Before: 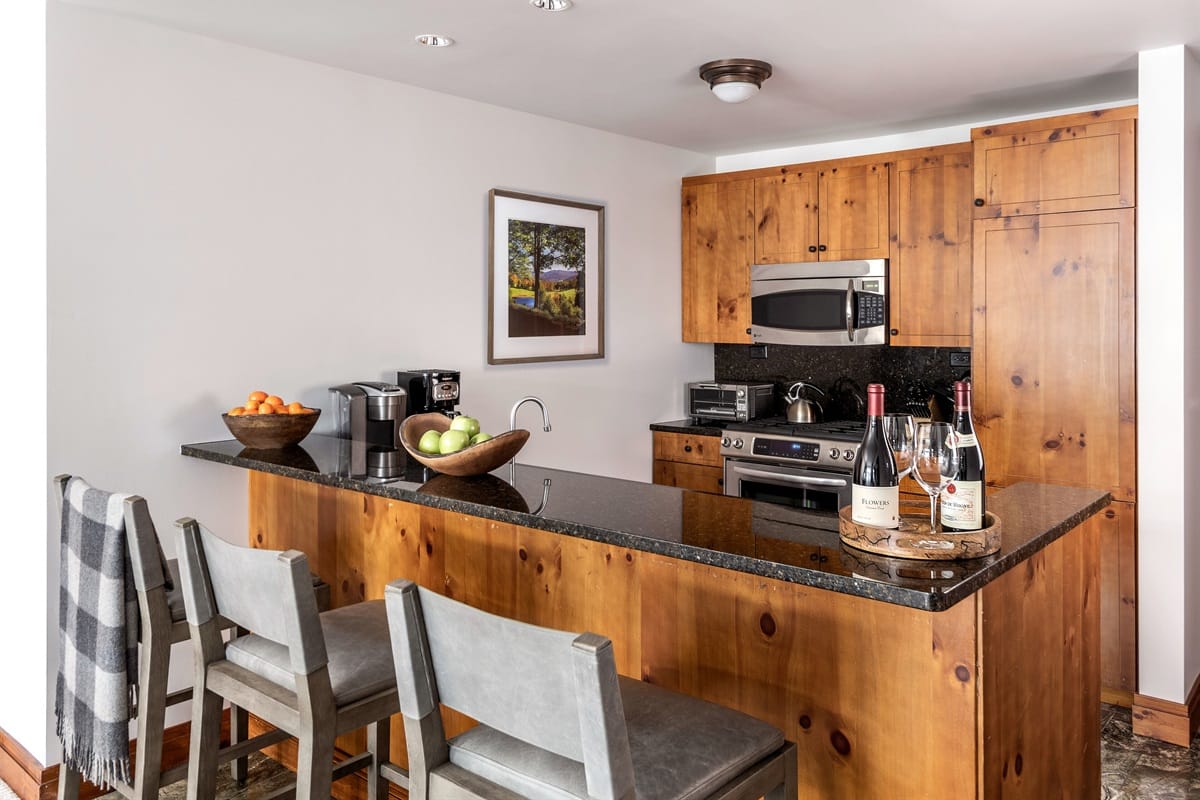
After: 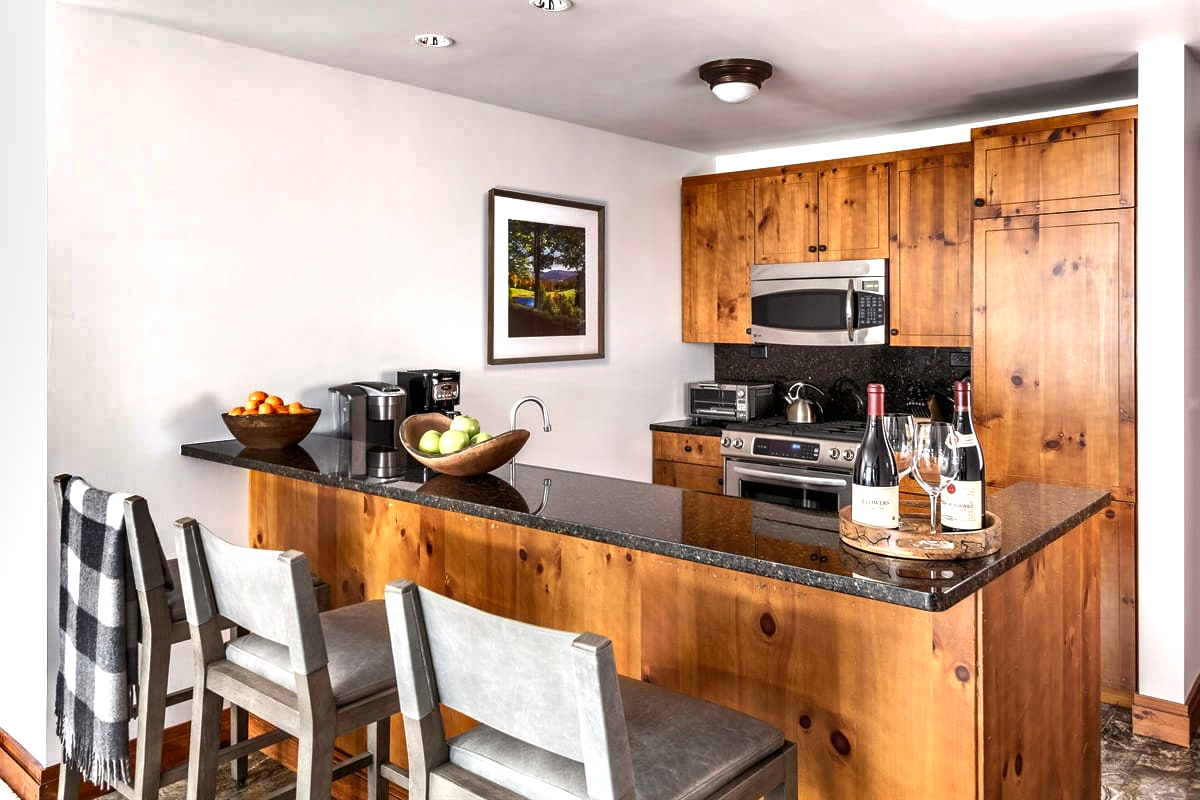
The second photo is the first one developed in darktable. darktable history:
shadows and highlights: radius 116.32, shadows 41.88, highlights -62.36, soften with gaussian
exposure: exposure 0.603 EV, compensate highlight preservation false
